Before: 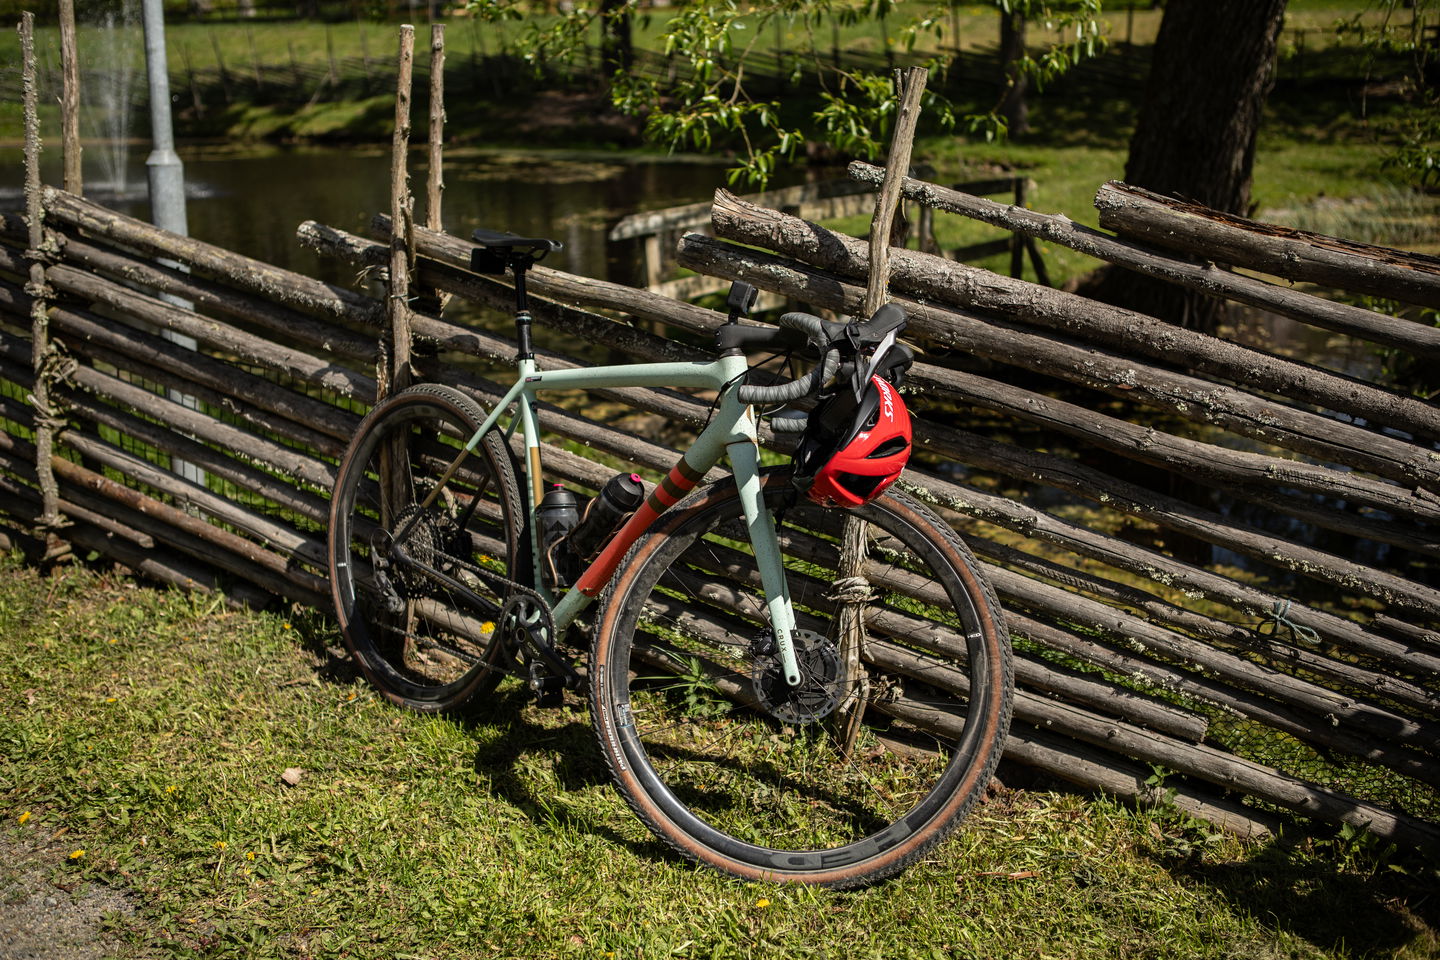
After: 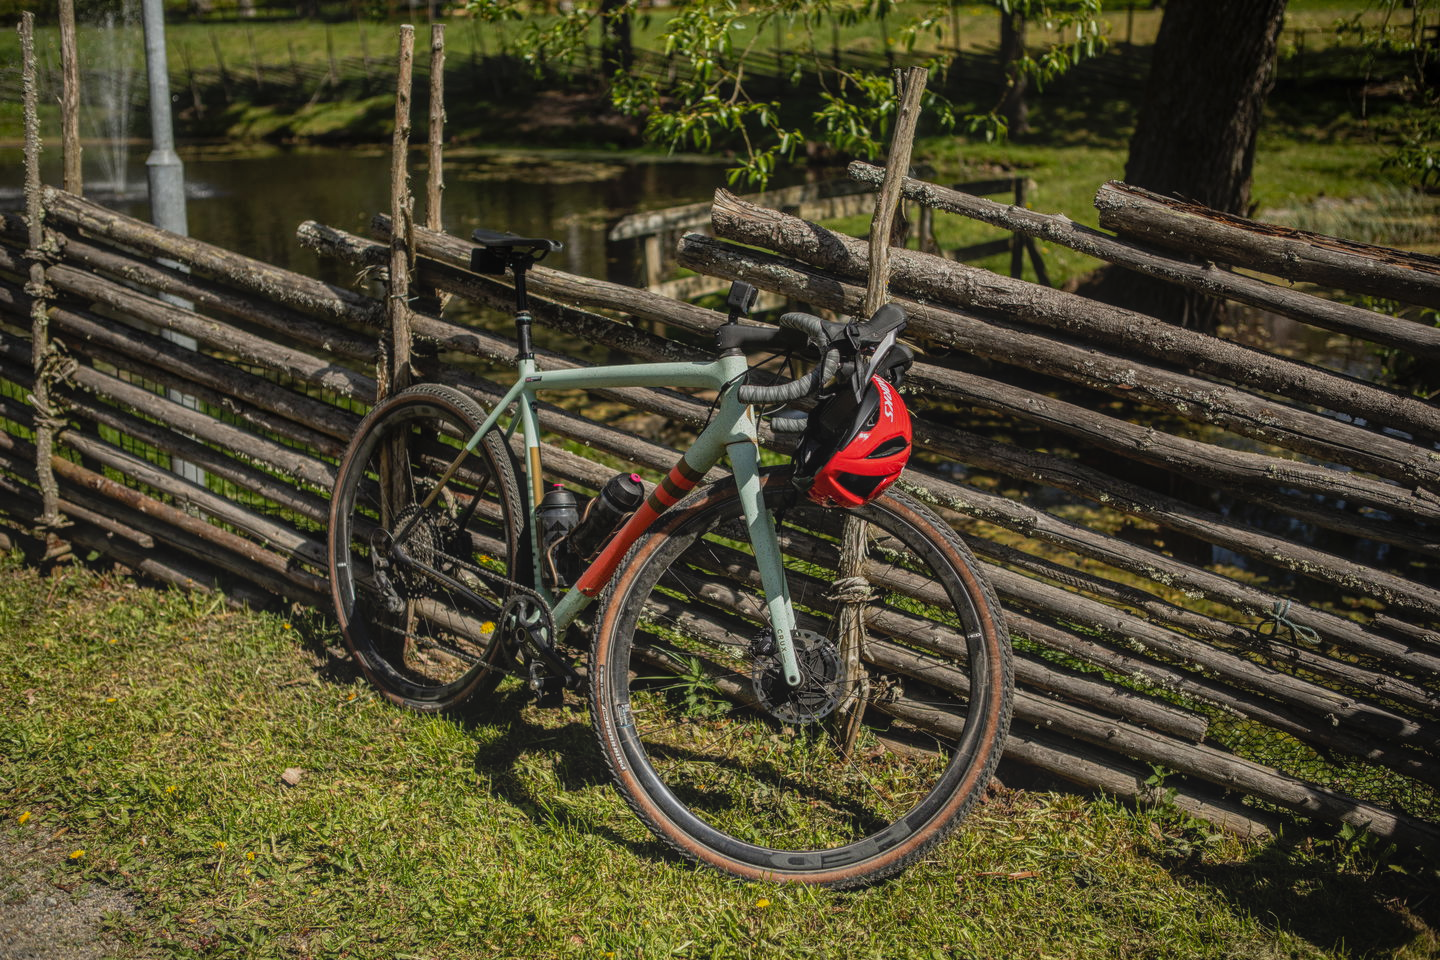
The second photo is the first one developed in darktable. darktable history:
exposure: black level correction 0.002, exposure -0.1 EV, compensate highlight preservation false
local contrast: highlights 73%, shadows 15%, midtone range 0.197
